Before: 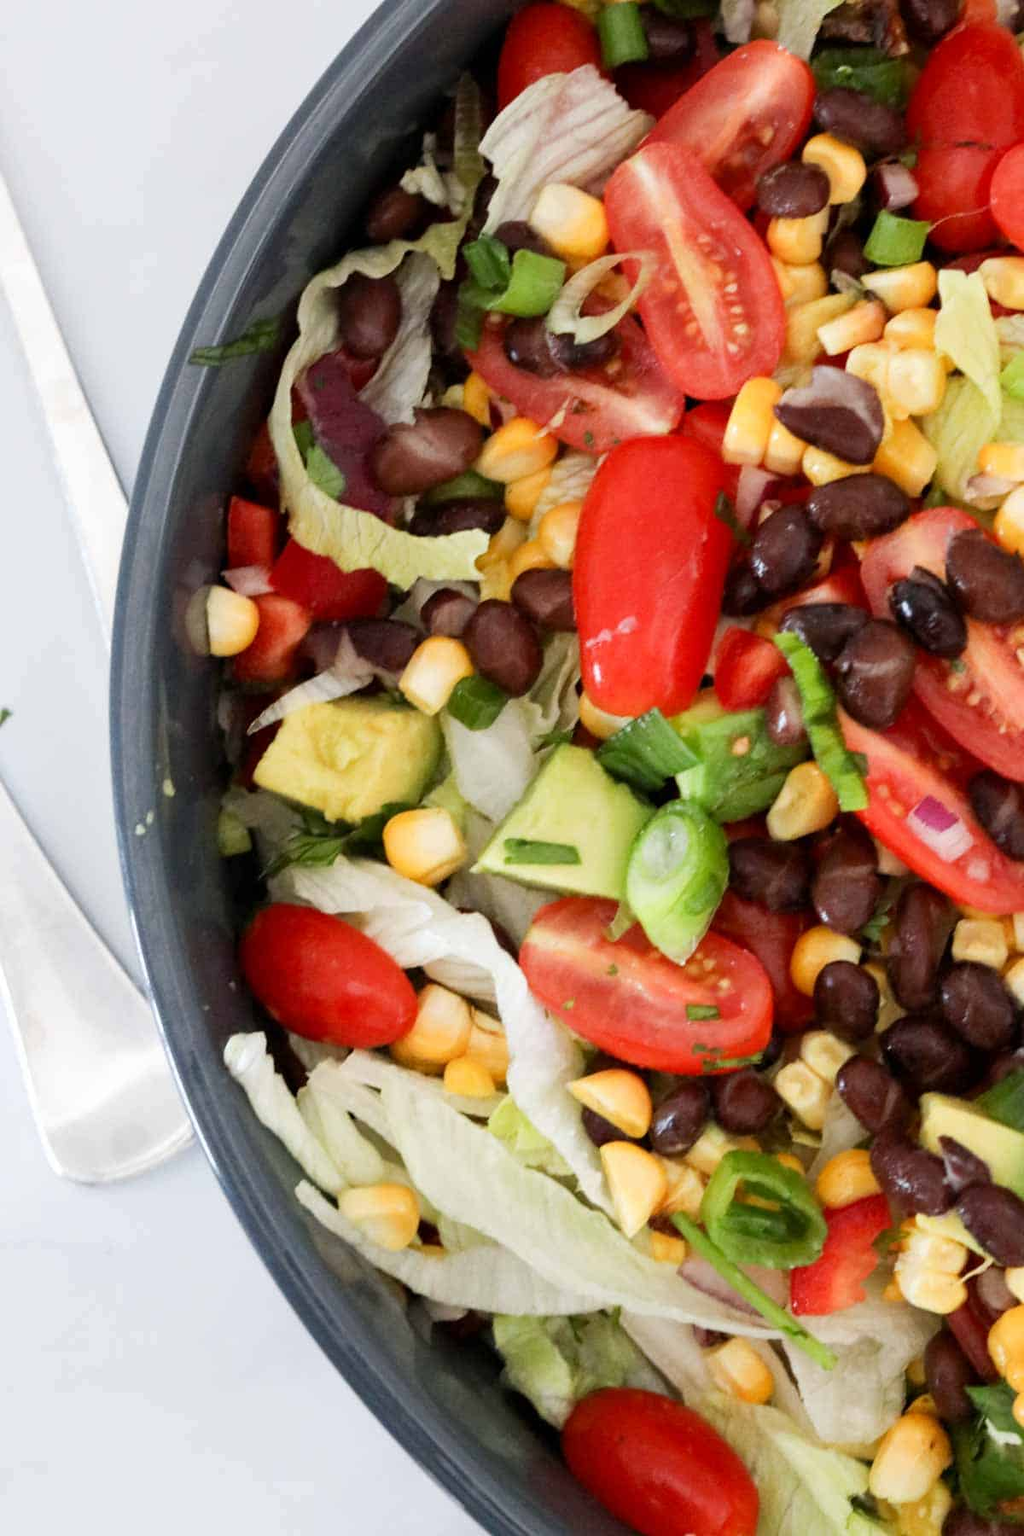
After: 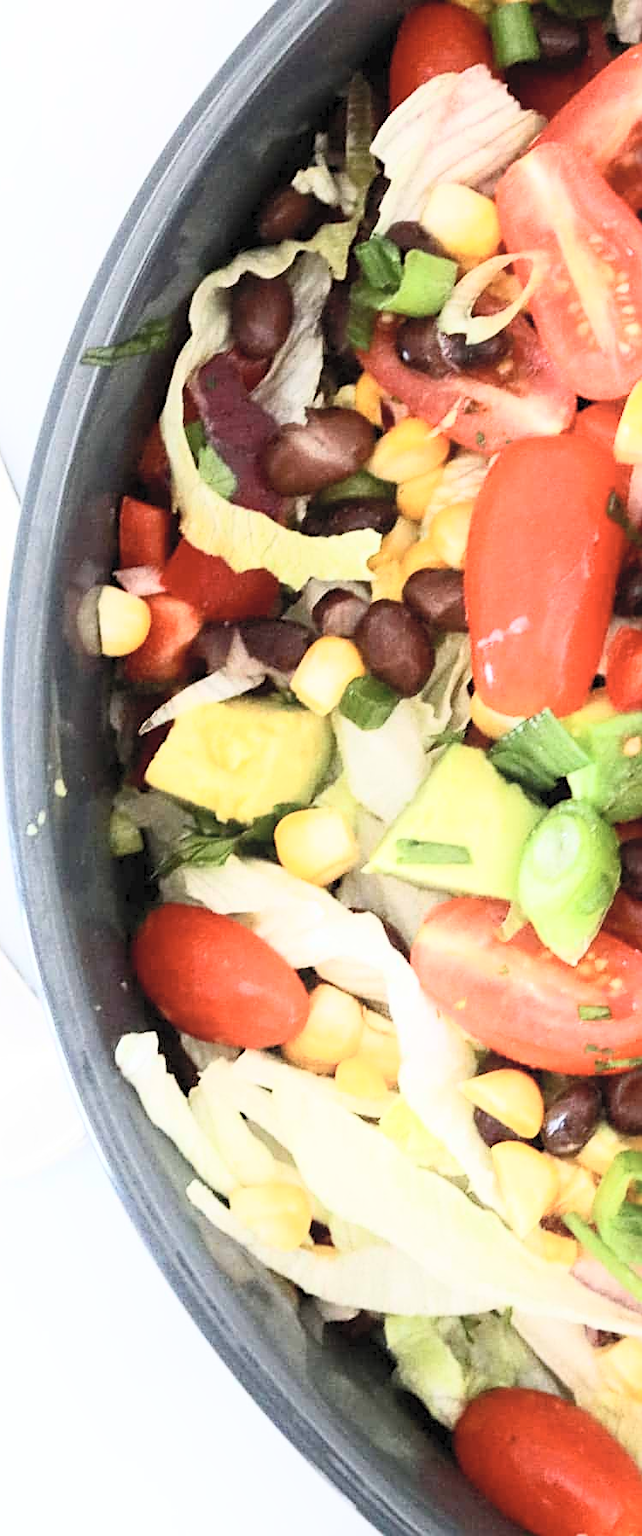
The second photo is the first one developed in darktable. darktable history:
sharpen: on, module defaults
shadows and highlights: shadows -24.28, highlights 49.77, soften with gaussian
tone equalizer: on, module defaults
crop: left 10.644%, right 26.528%
contrast brightness saturation: contrast 0.39, brightness 0.53
